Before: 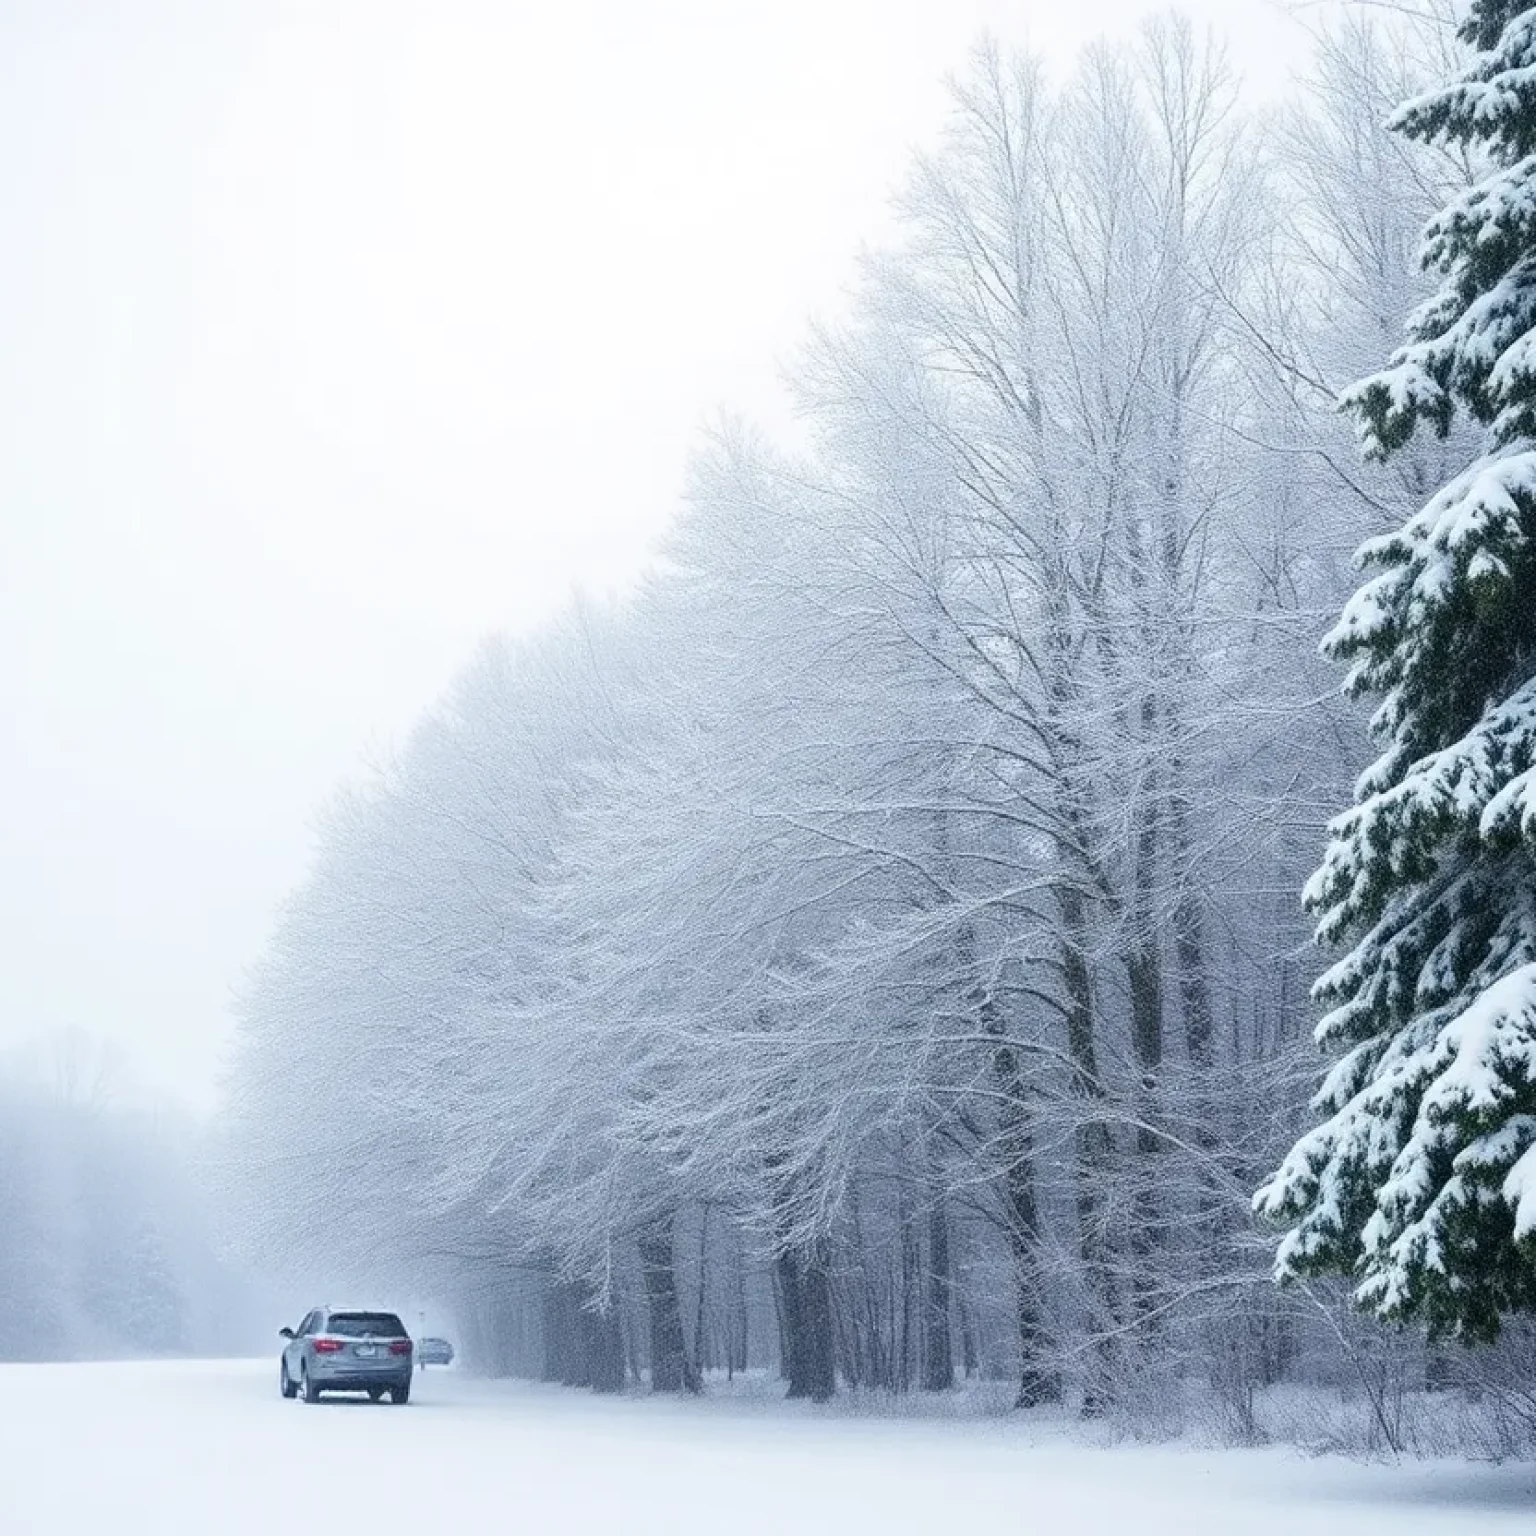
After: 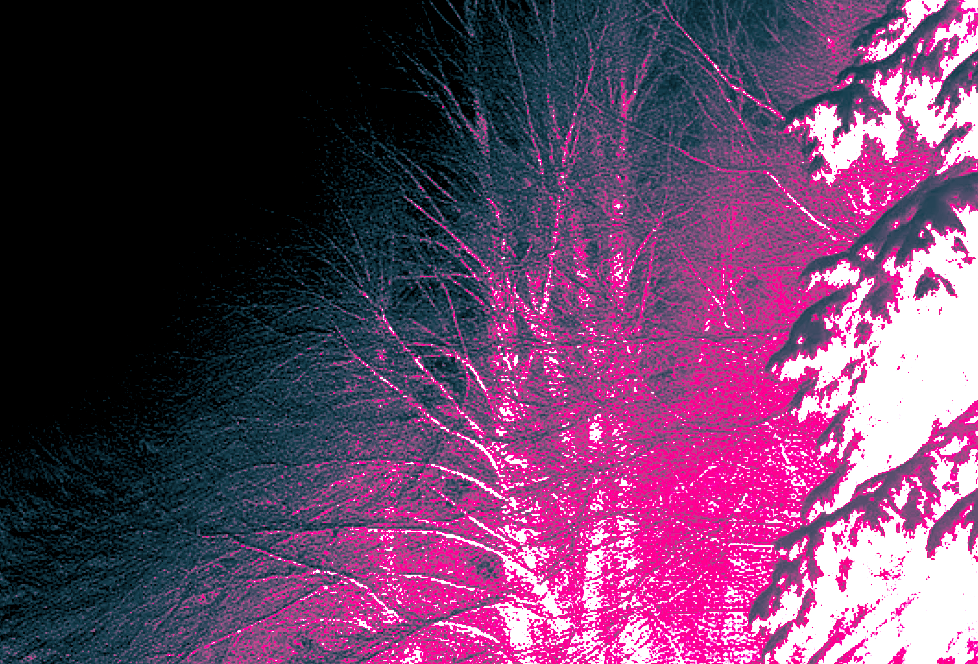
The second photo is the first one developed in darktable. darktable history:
local contrast: on, module defaults
crop: left 36.005%, top 18.293%, right 0.31%, bottom 38.444%
base curve: curves: ch0 [(0, 0) (0.073, 0.04) (0.157, 0.139) (0.492, 0.492) (0.758, 0.758) (1, 1)], preserve colors none
white balance: red 4.26, blue 1.802
bloom: size 85%, threshold 5%, strength 85%
split-toning: shadows › hue 212.4°, balance -70
